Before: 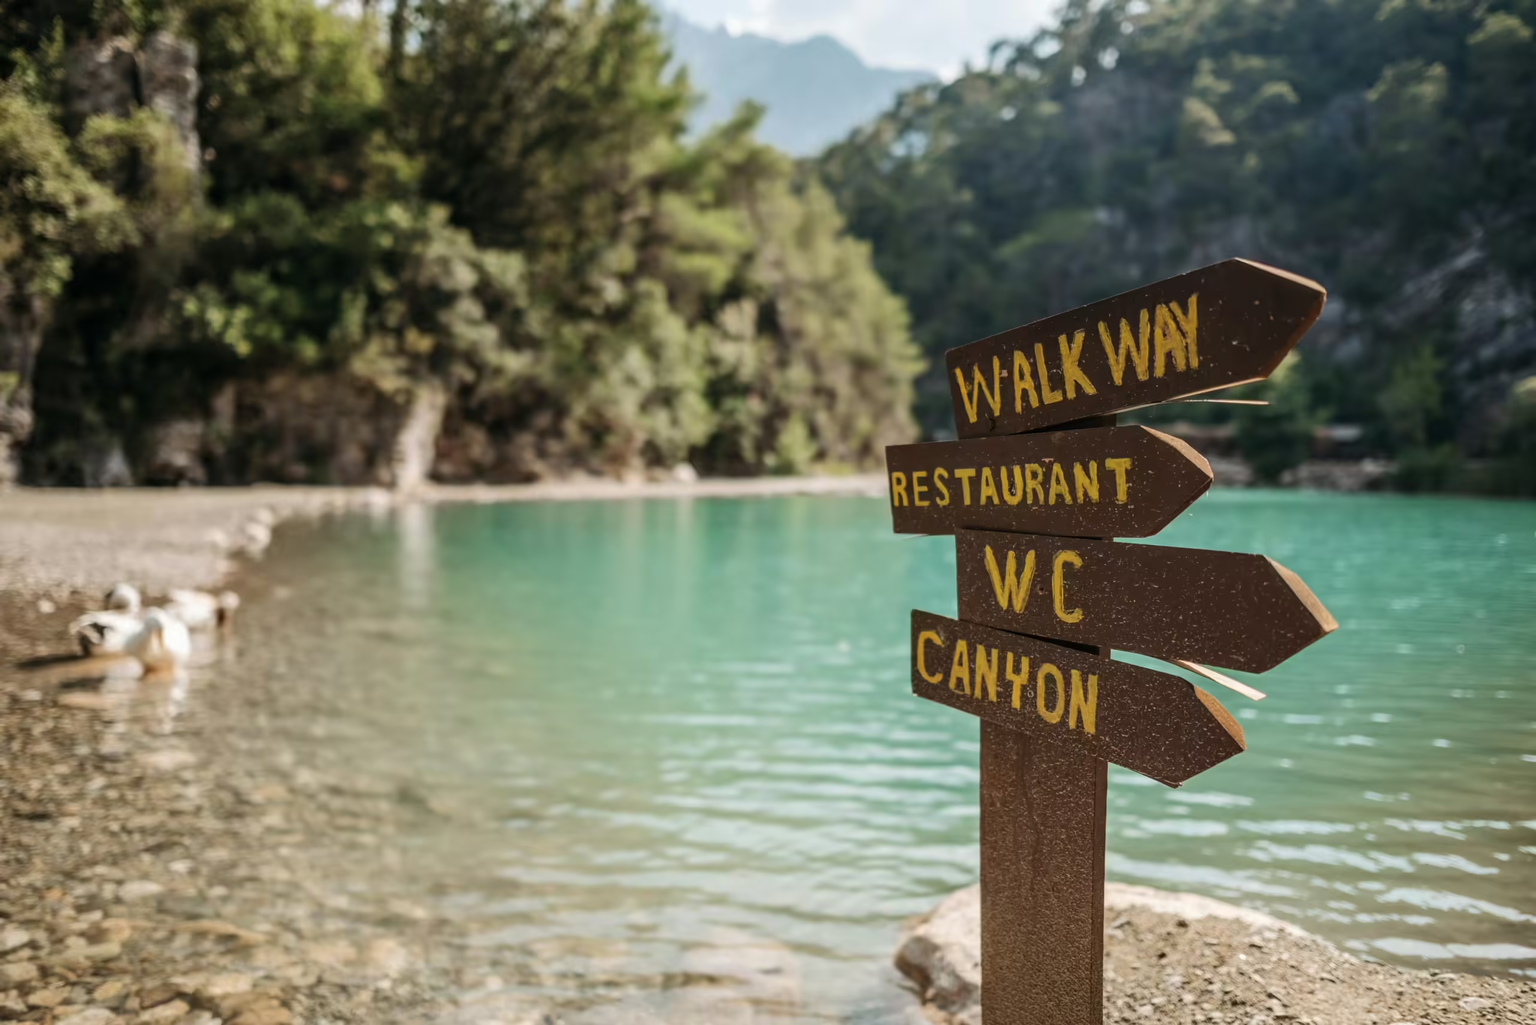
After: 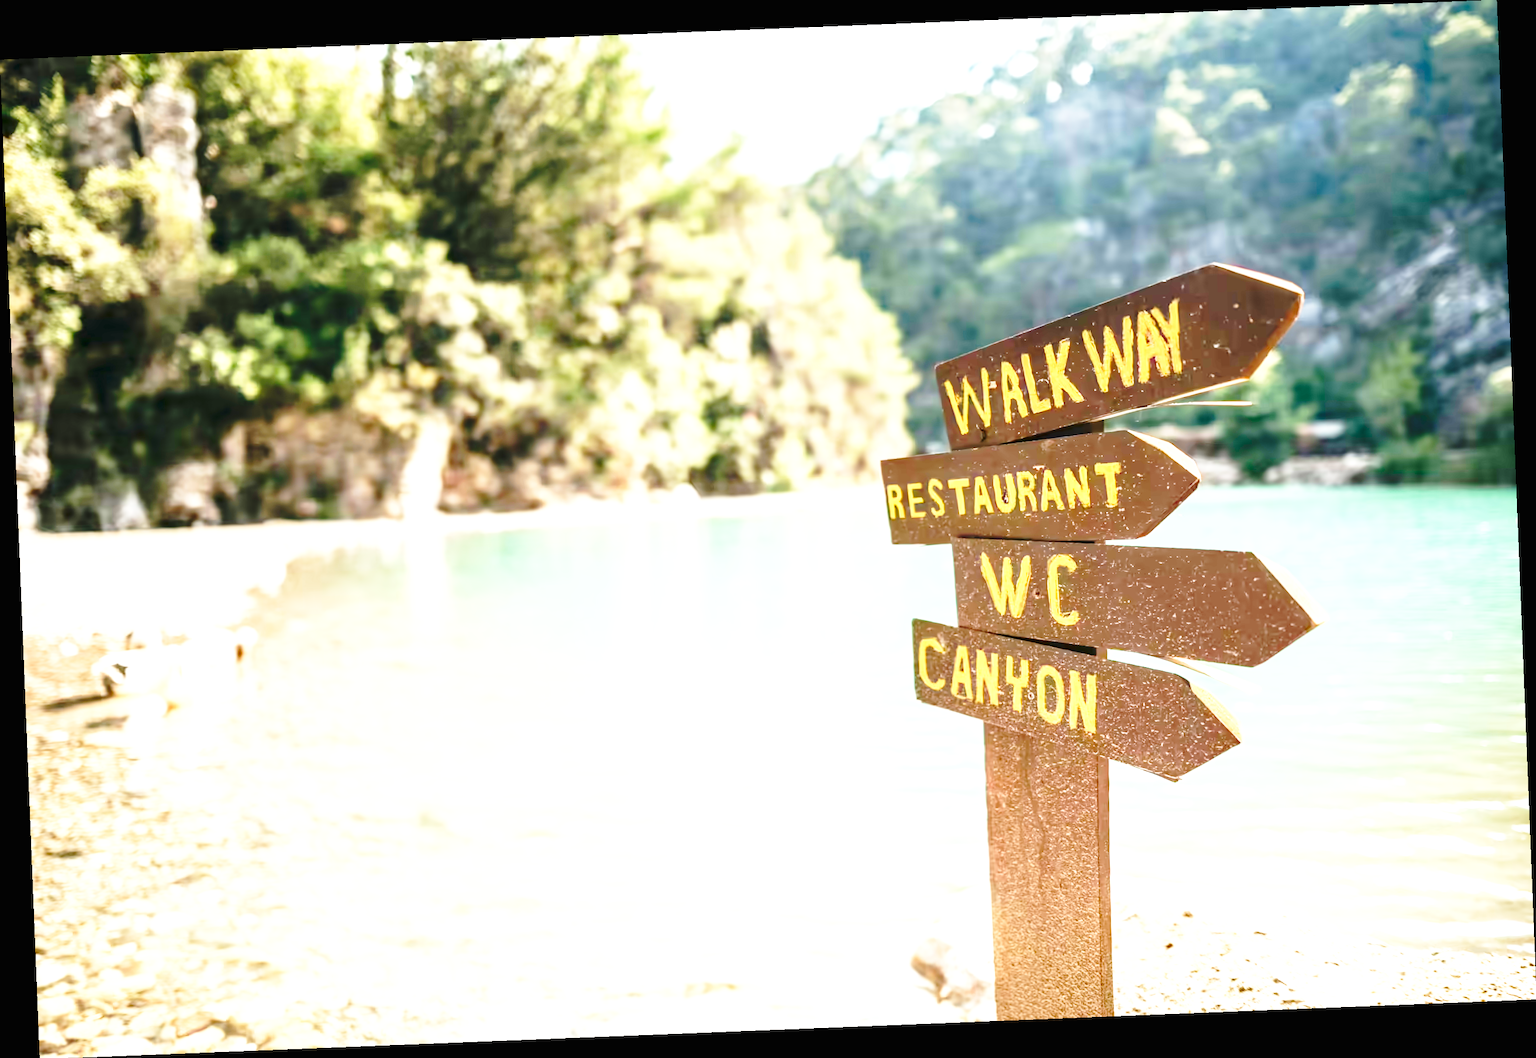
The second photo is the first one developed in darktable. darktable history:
contrast brightness saturation: contrast 0.04, saturation 0.16
exposure: black level correction 0, exposure 1.975 EV, compensate exposure bias true, compensate highlight preservation false
rotate and perspective: rotation -2.29°, automatic cropping off
base curve: curves: ch0 [(0, 0) (0.032, 0.037) (0.105, 0.228) (0.435, 0.76) (0.856, 0.983) (1, 1)], preserve colors none
